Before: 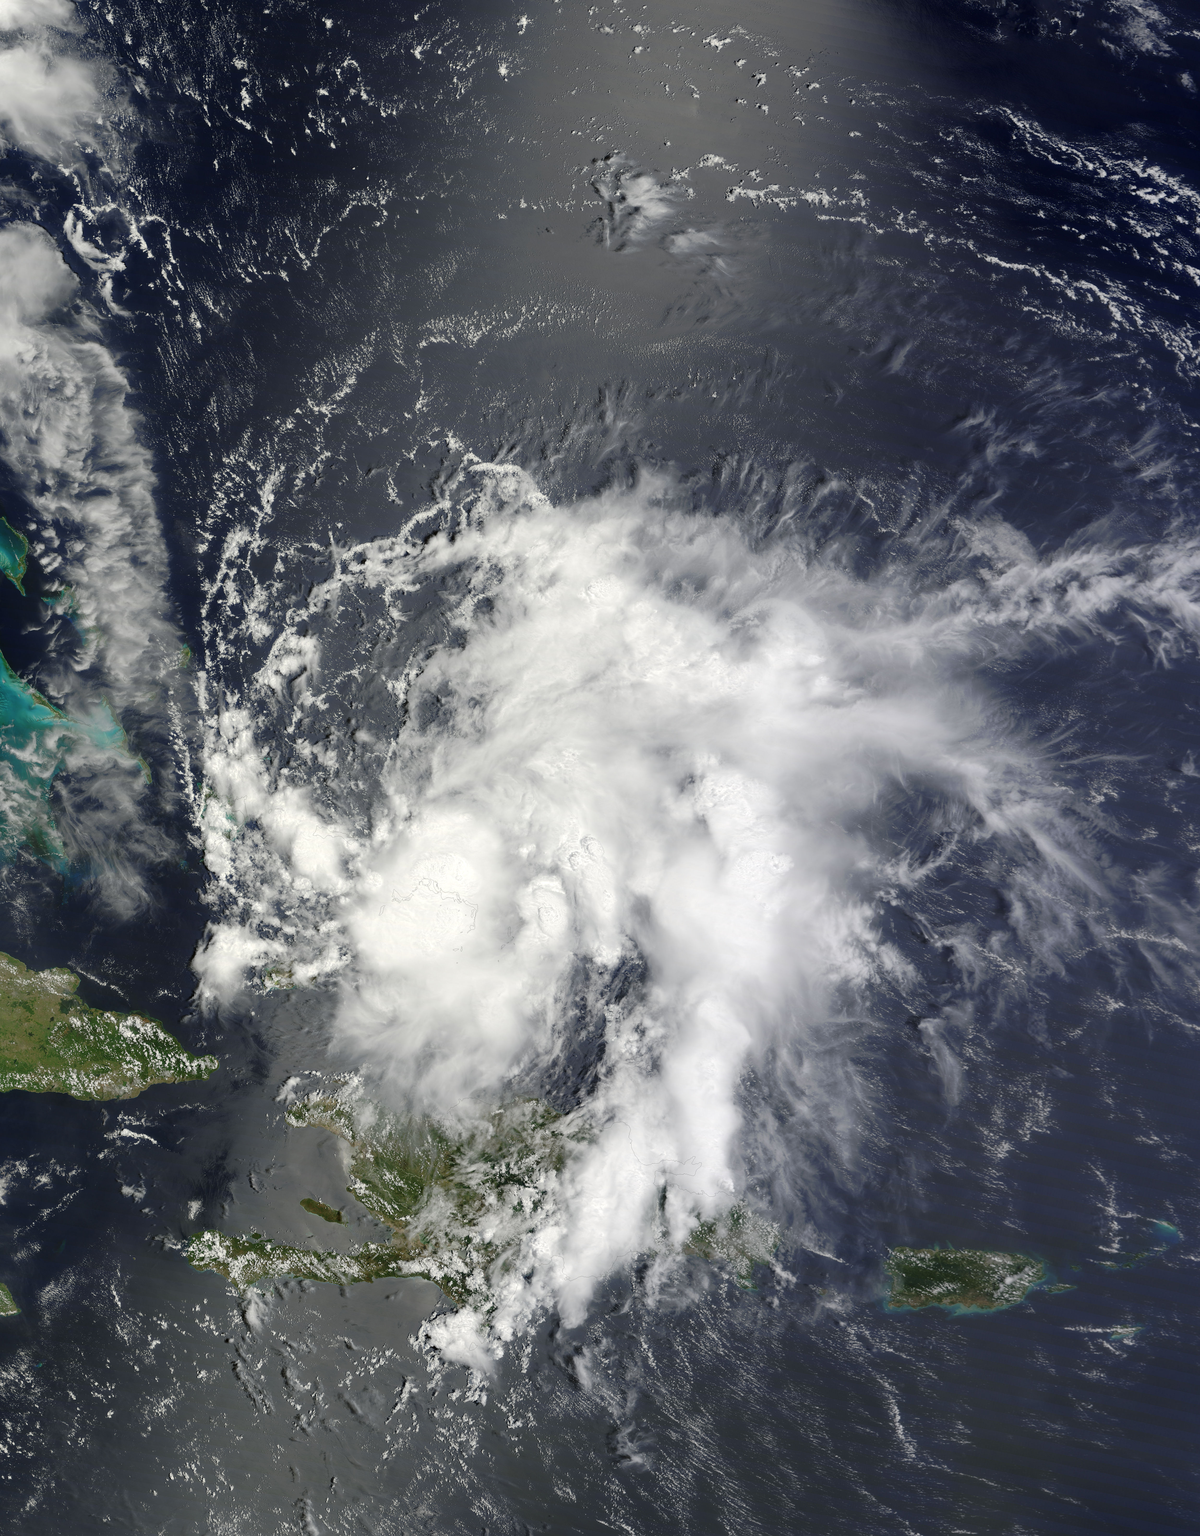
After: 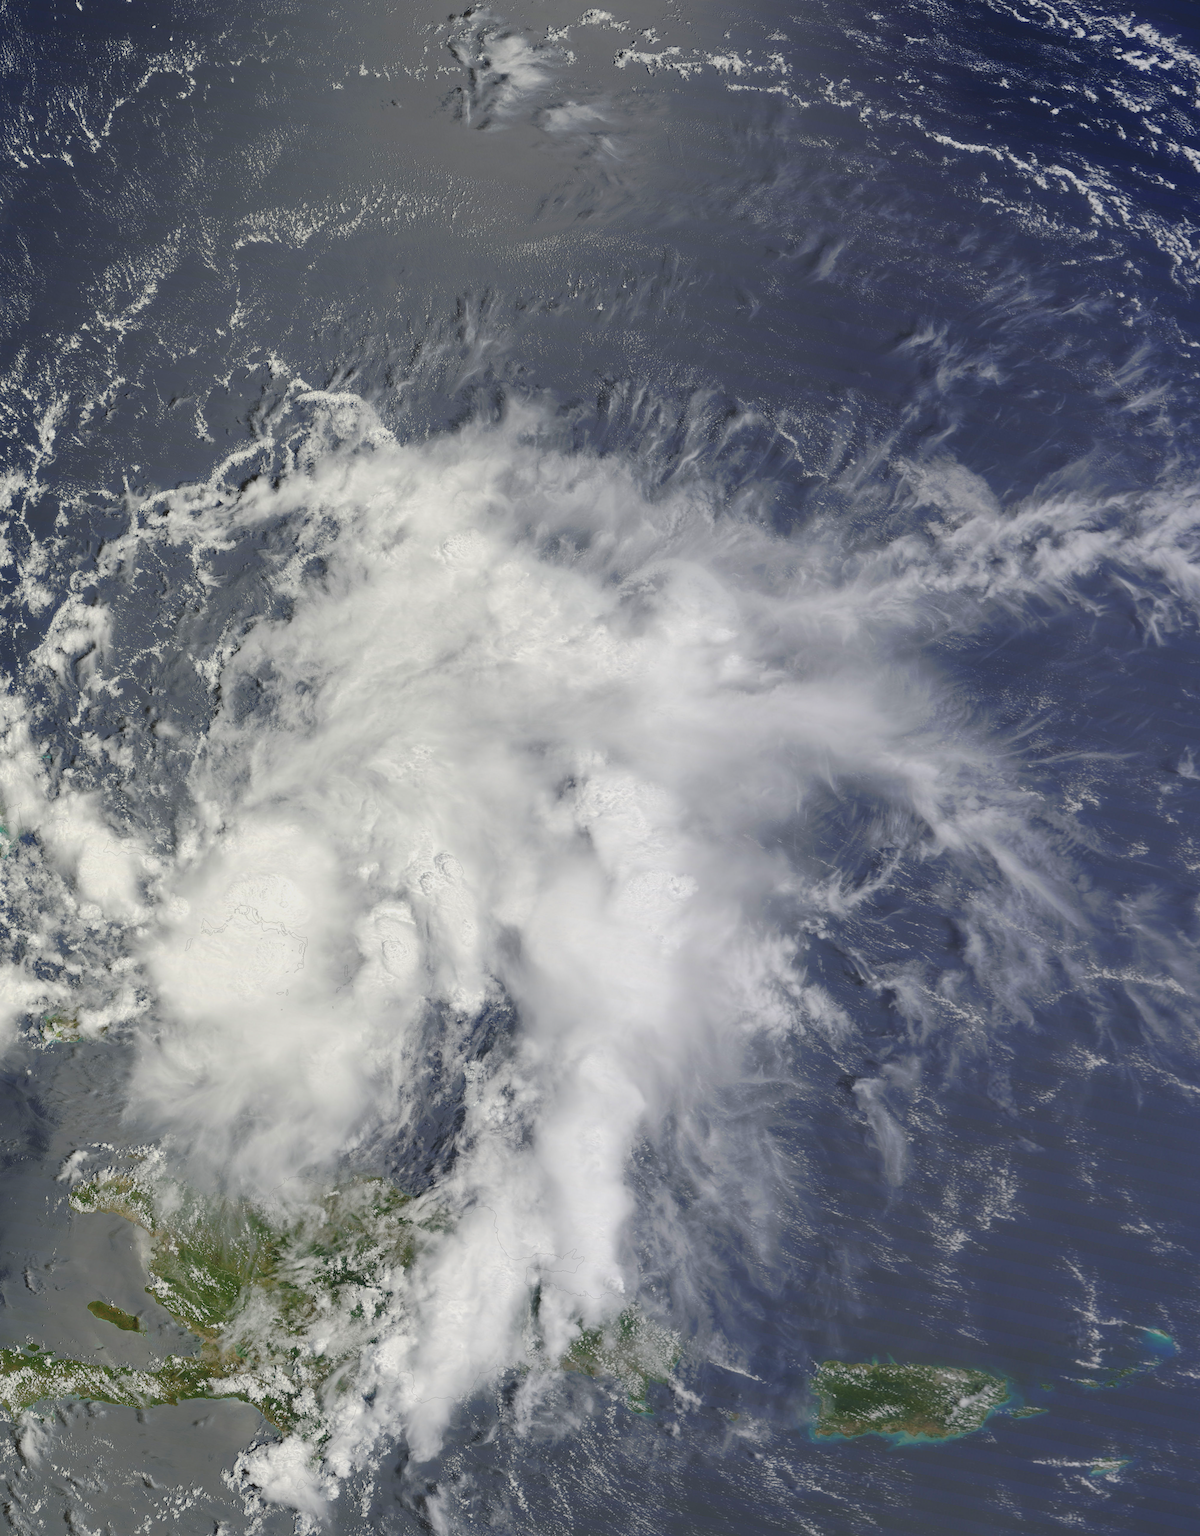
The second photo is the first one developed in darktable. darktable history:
contrast brightness saturation: contrast -0.19, saturation 0.19
crop: left 19.159%, top 9.58%, bottom 9.58%
exposure: exposure 0.128 EV, compensate highlight preservation false
shadows and highlights: radius 125.46, shadows 30.51, highlights -30.51, low approximation 0.01, soften with gaussian
